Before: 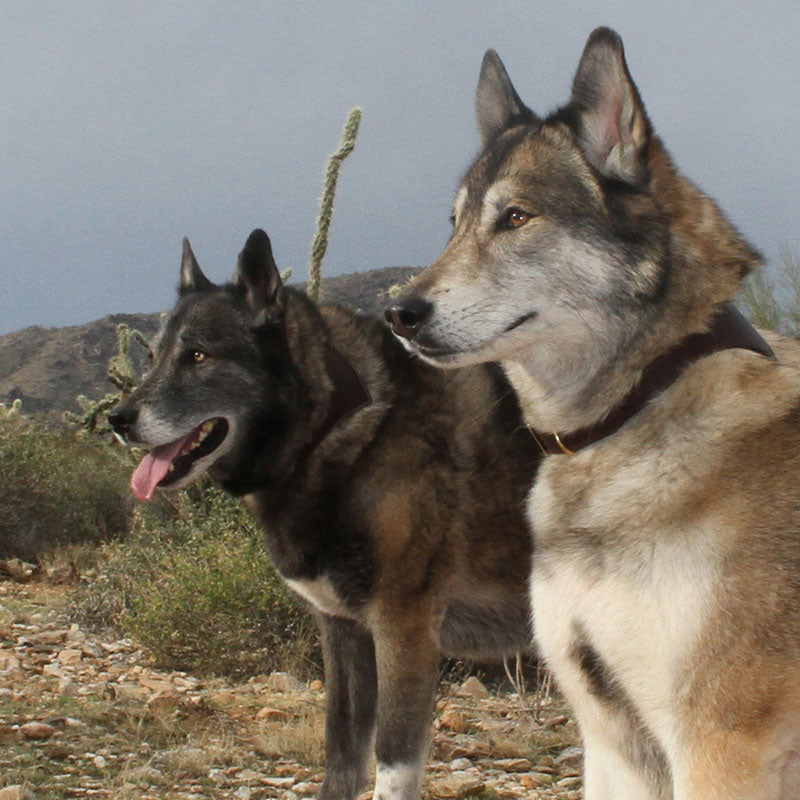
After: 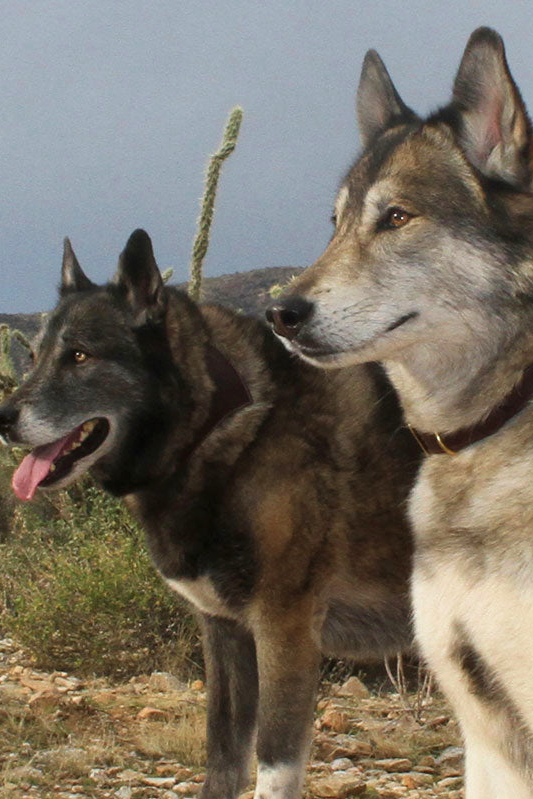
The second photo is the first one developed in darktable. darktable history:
crop and rotate: left 15.055%, right 18.278%
rotate and perspective: crop left 0, crop top 0
velvia: on, module defaults
